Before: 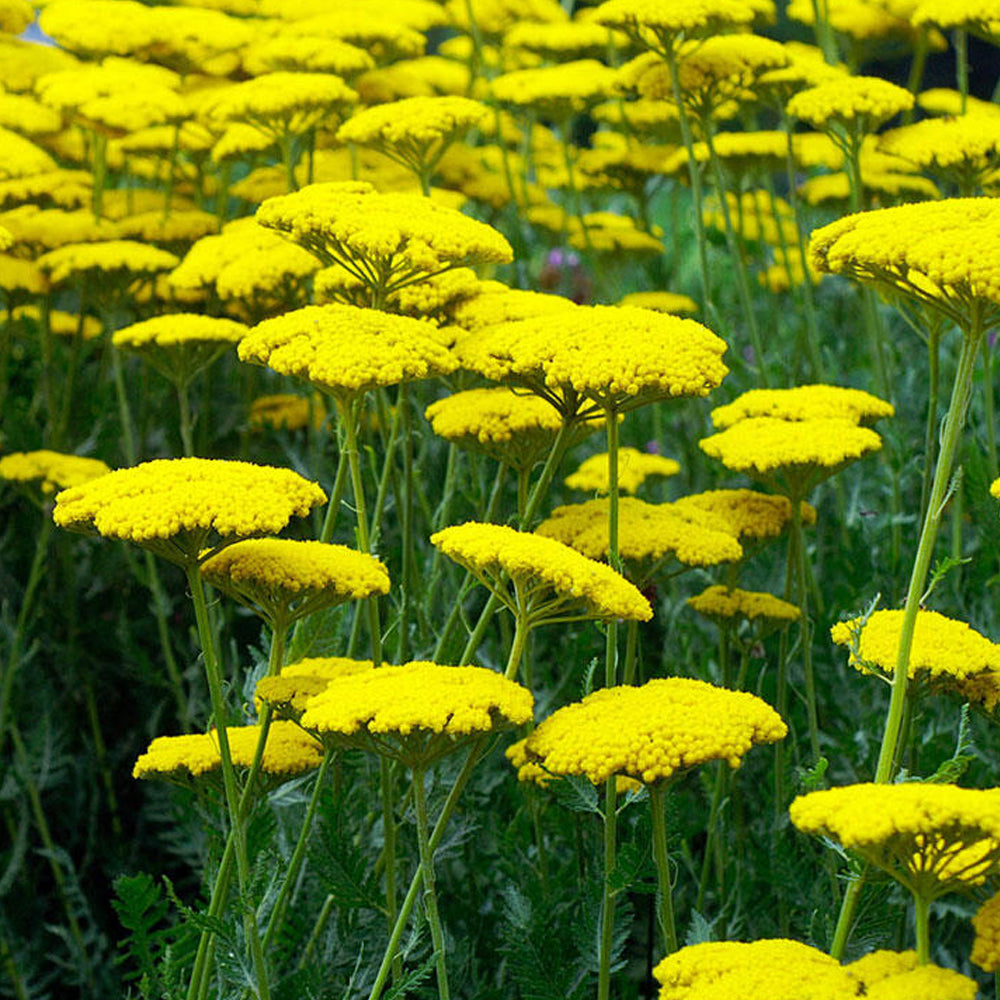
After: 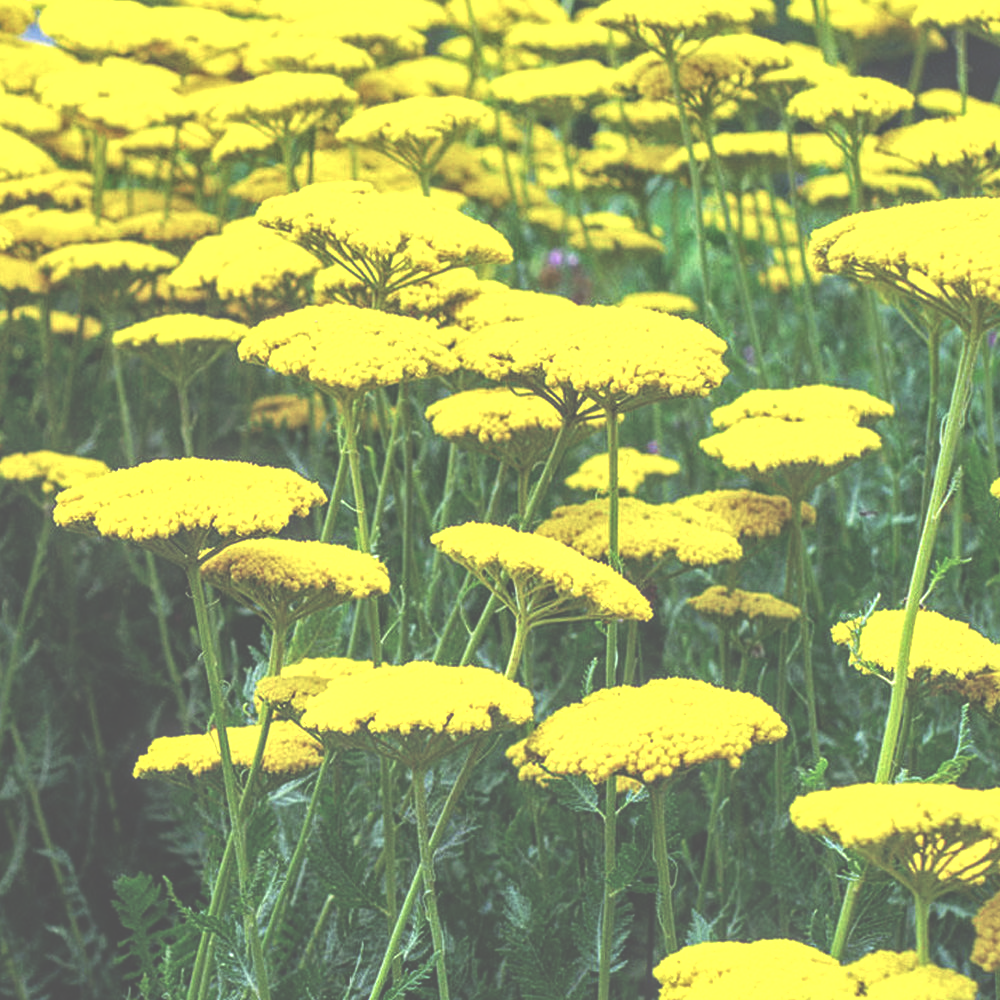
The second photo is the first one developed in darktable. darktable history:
exposure: black level correction -0.071, exposure 0.5 EV, compensate highlight preservation false
local contrast: highlights 61%, detail 143%, midtone range 0.428
